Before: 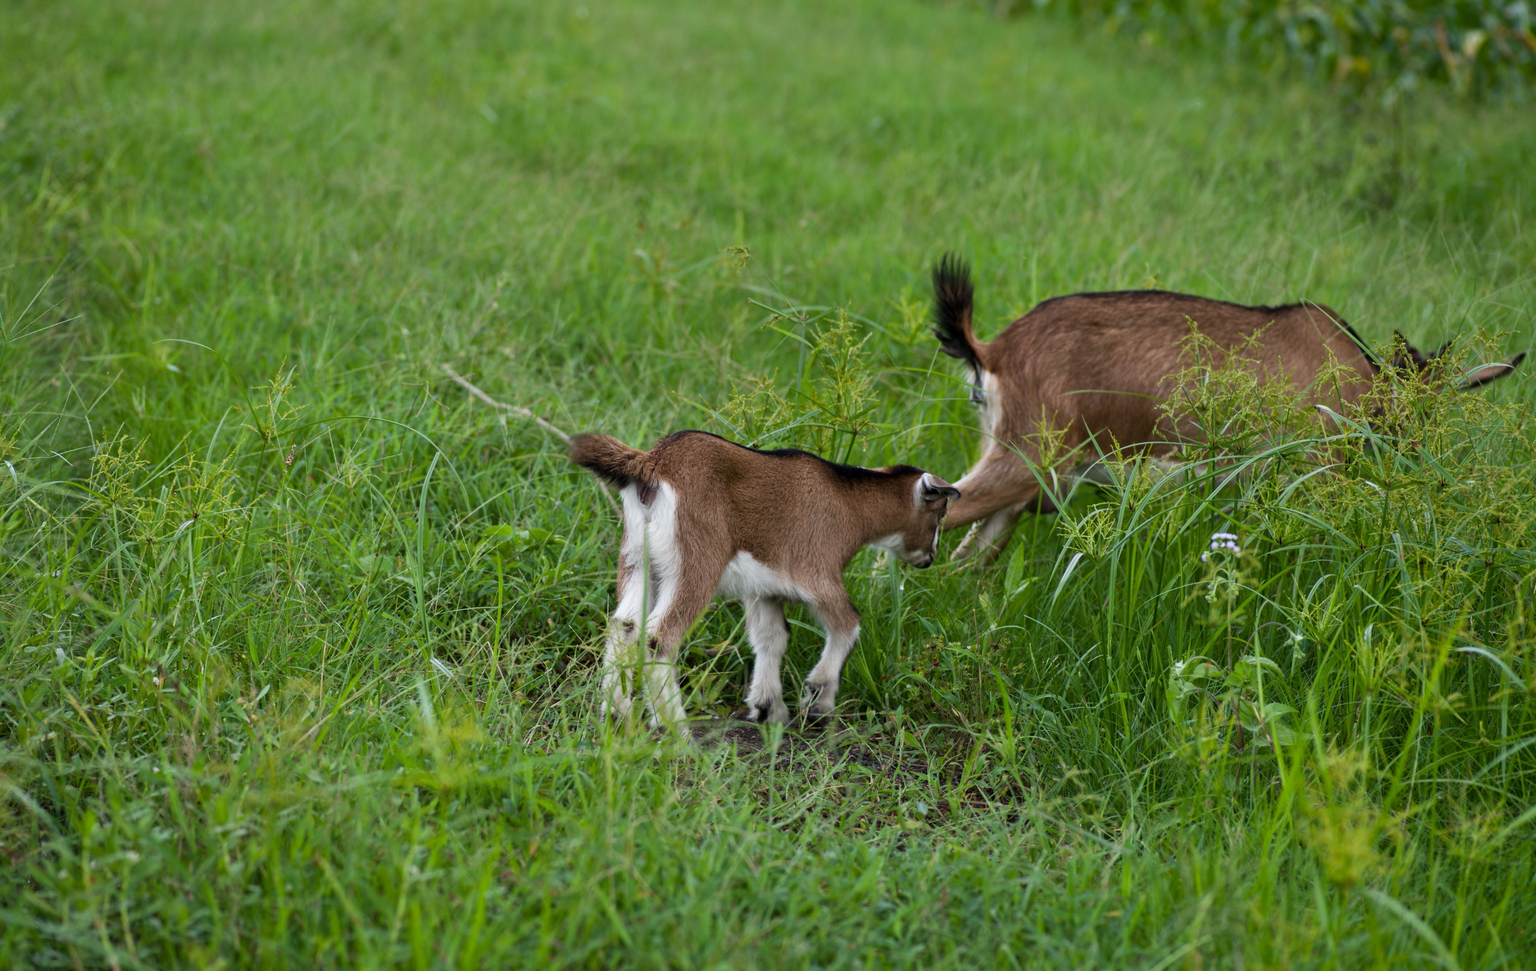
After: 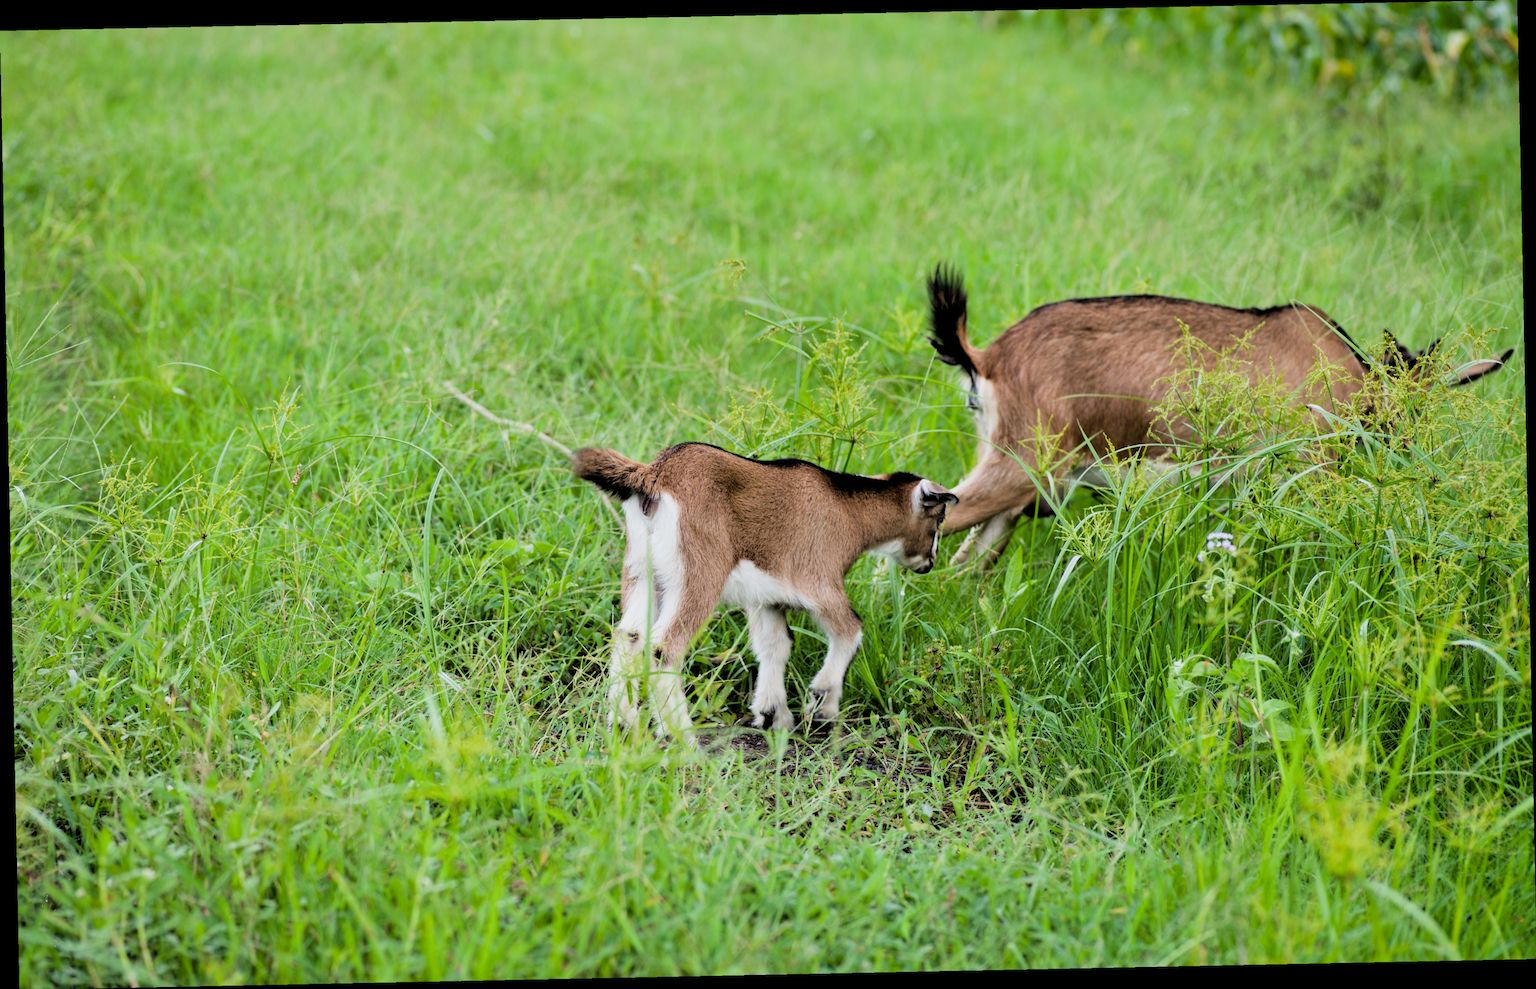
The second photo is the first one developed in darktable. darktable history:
filmic rgb: black relative exposure -4.14 EV, white relative exposure 5.1 EV, hardness 2.11, contrast 1.165
exposure: black level correction 0.001, exposure 1.116 EV, compensate highlight preservation false
rotate and perspective: rotation -1.17°, automatic cropping off
